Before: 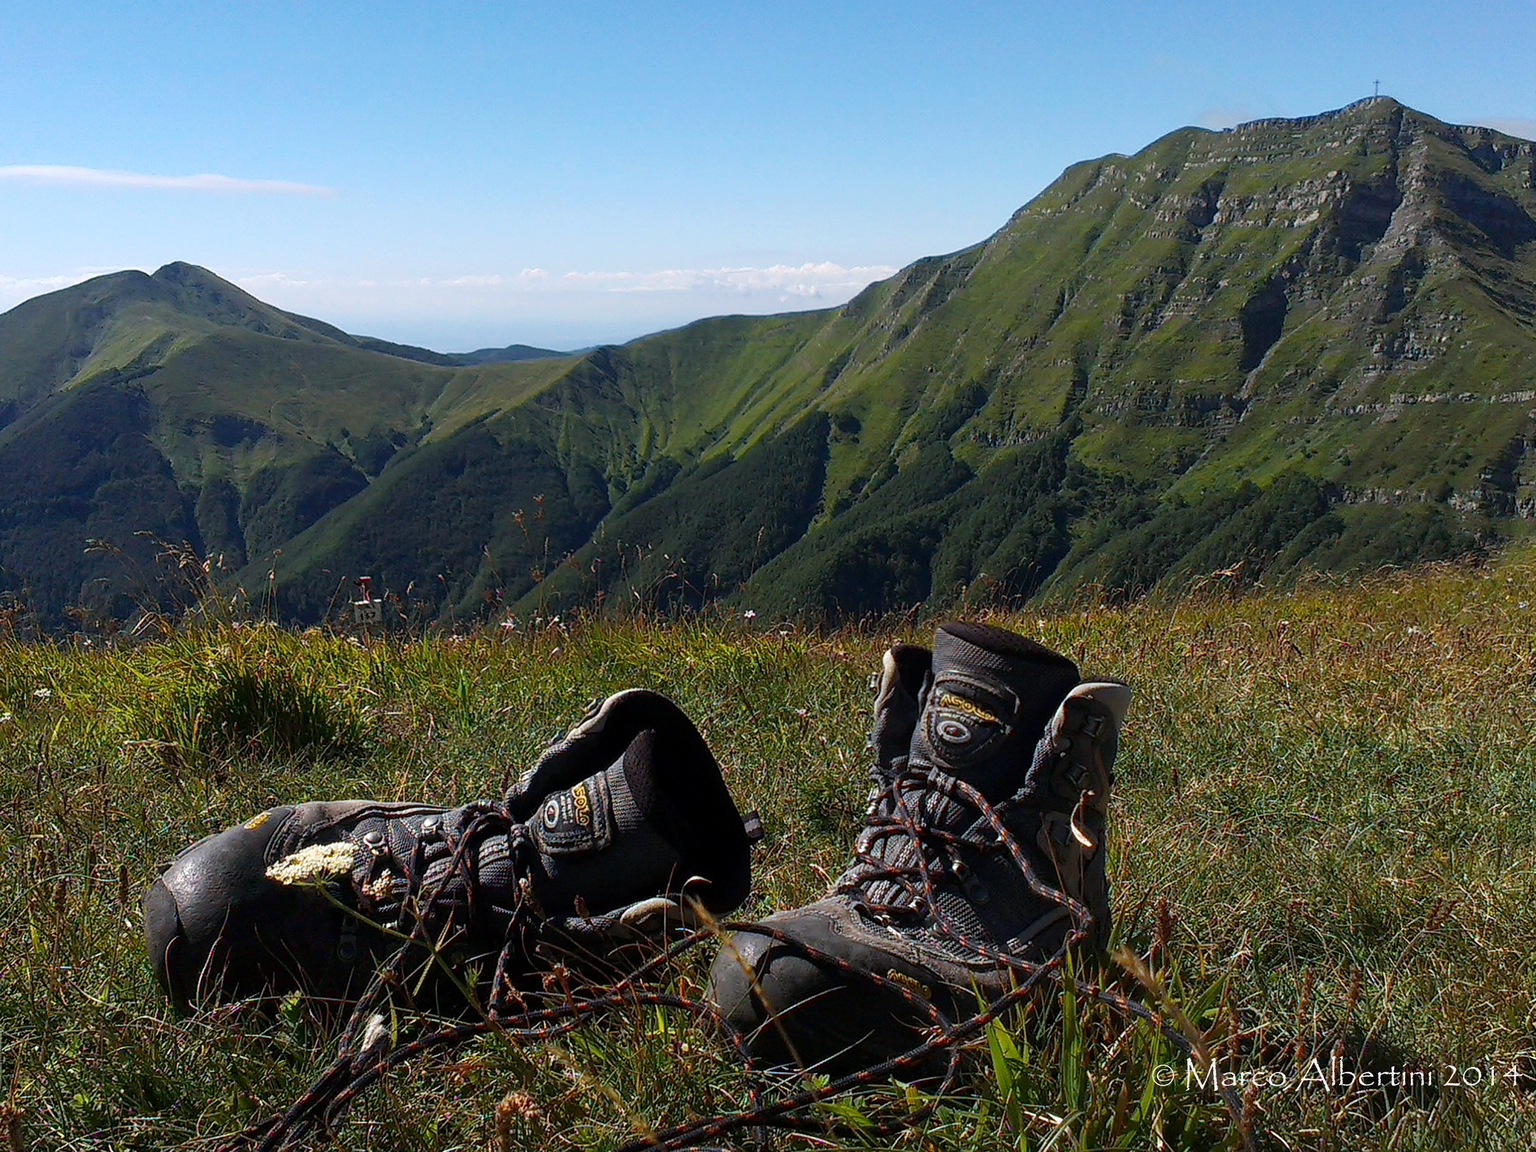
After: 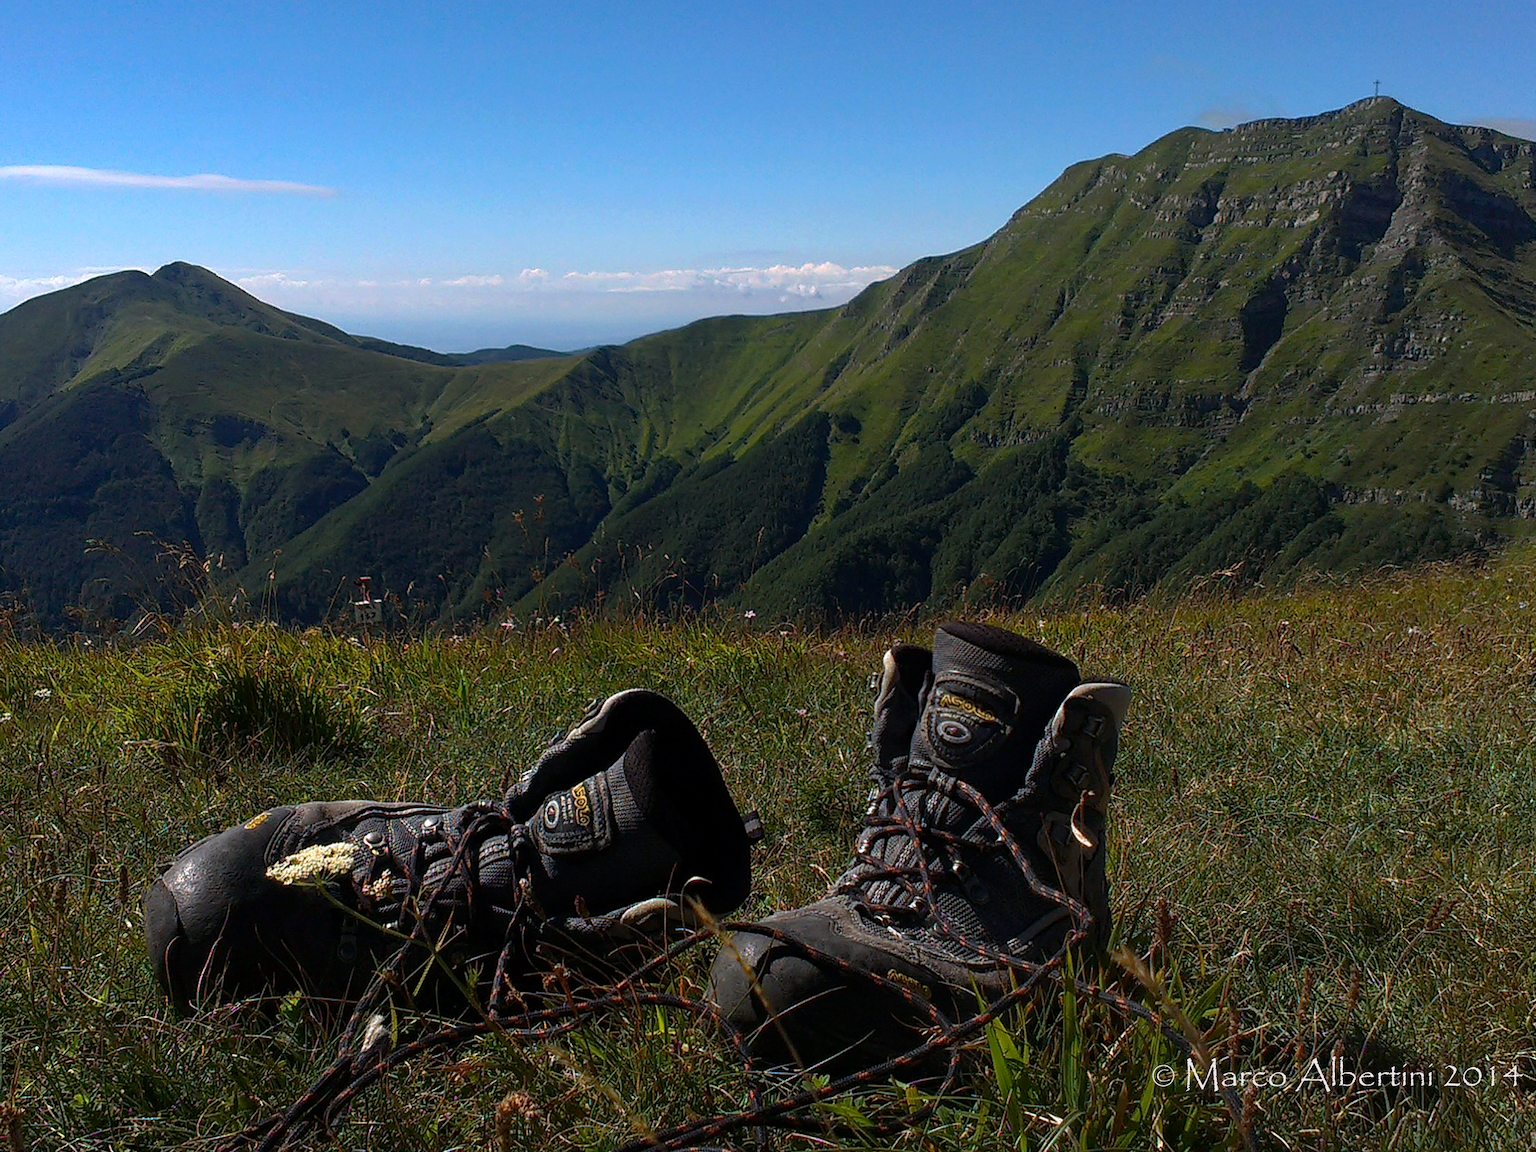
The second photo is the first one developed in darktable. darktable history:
haze removal: compatibility mode true, adaptive false
base curve: curves: ch0 [(0, 0) (0.595, 0.418) (1, 1)], preserve colors none
